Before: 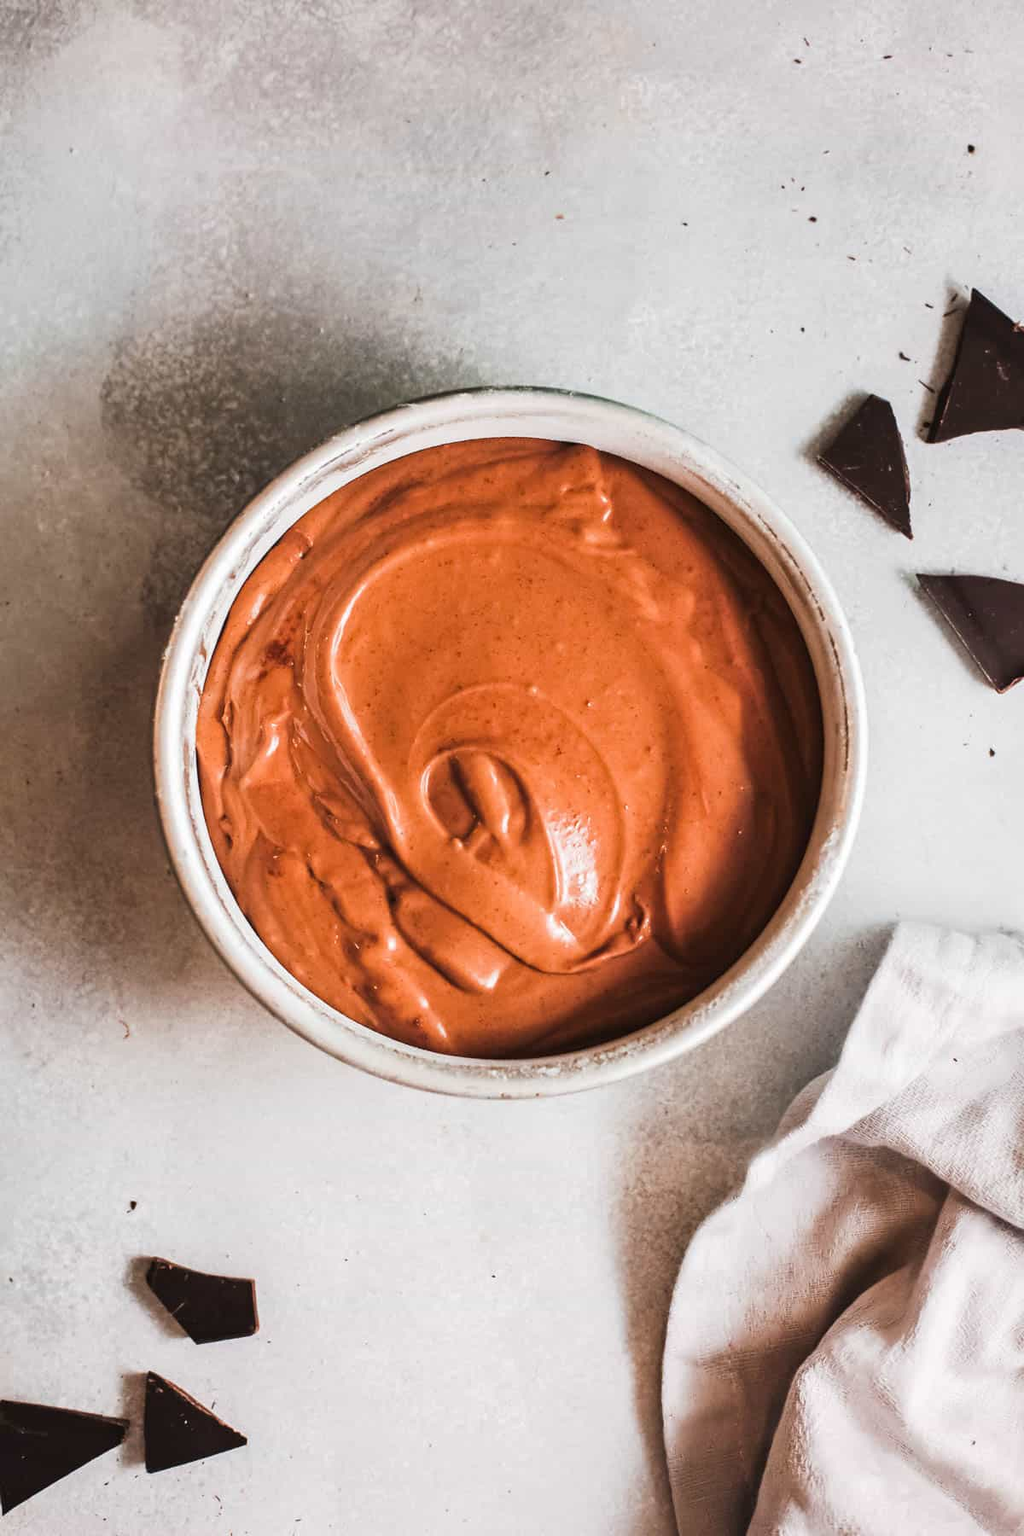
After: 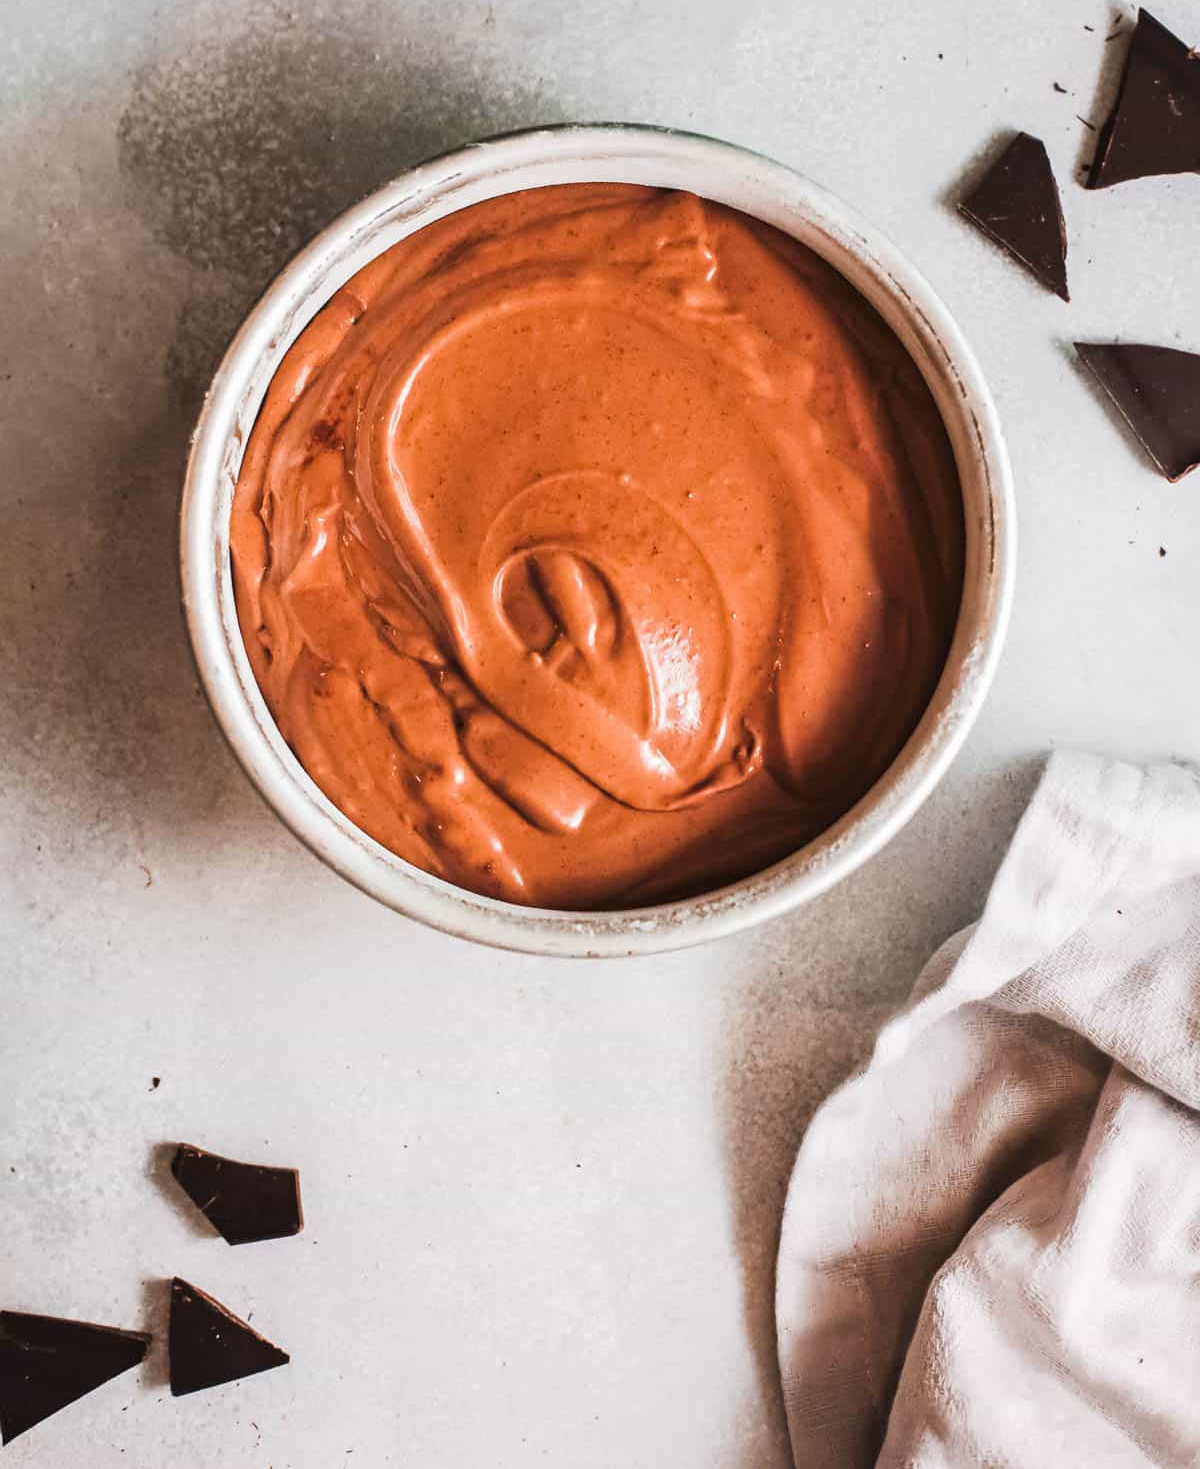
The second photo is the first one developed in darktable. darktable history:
crop and rotate: top 18.359%
